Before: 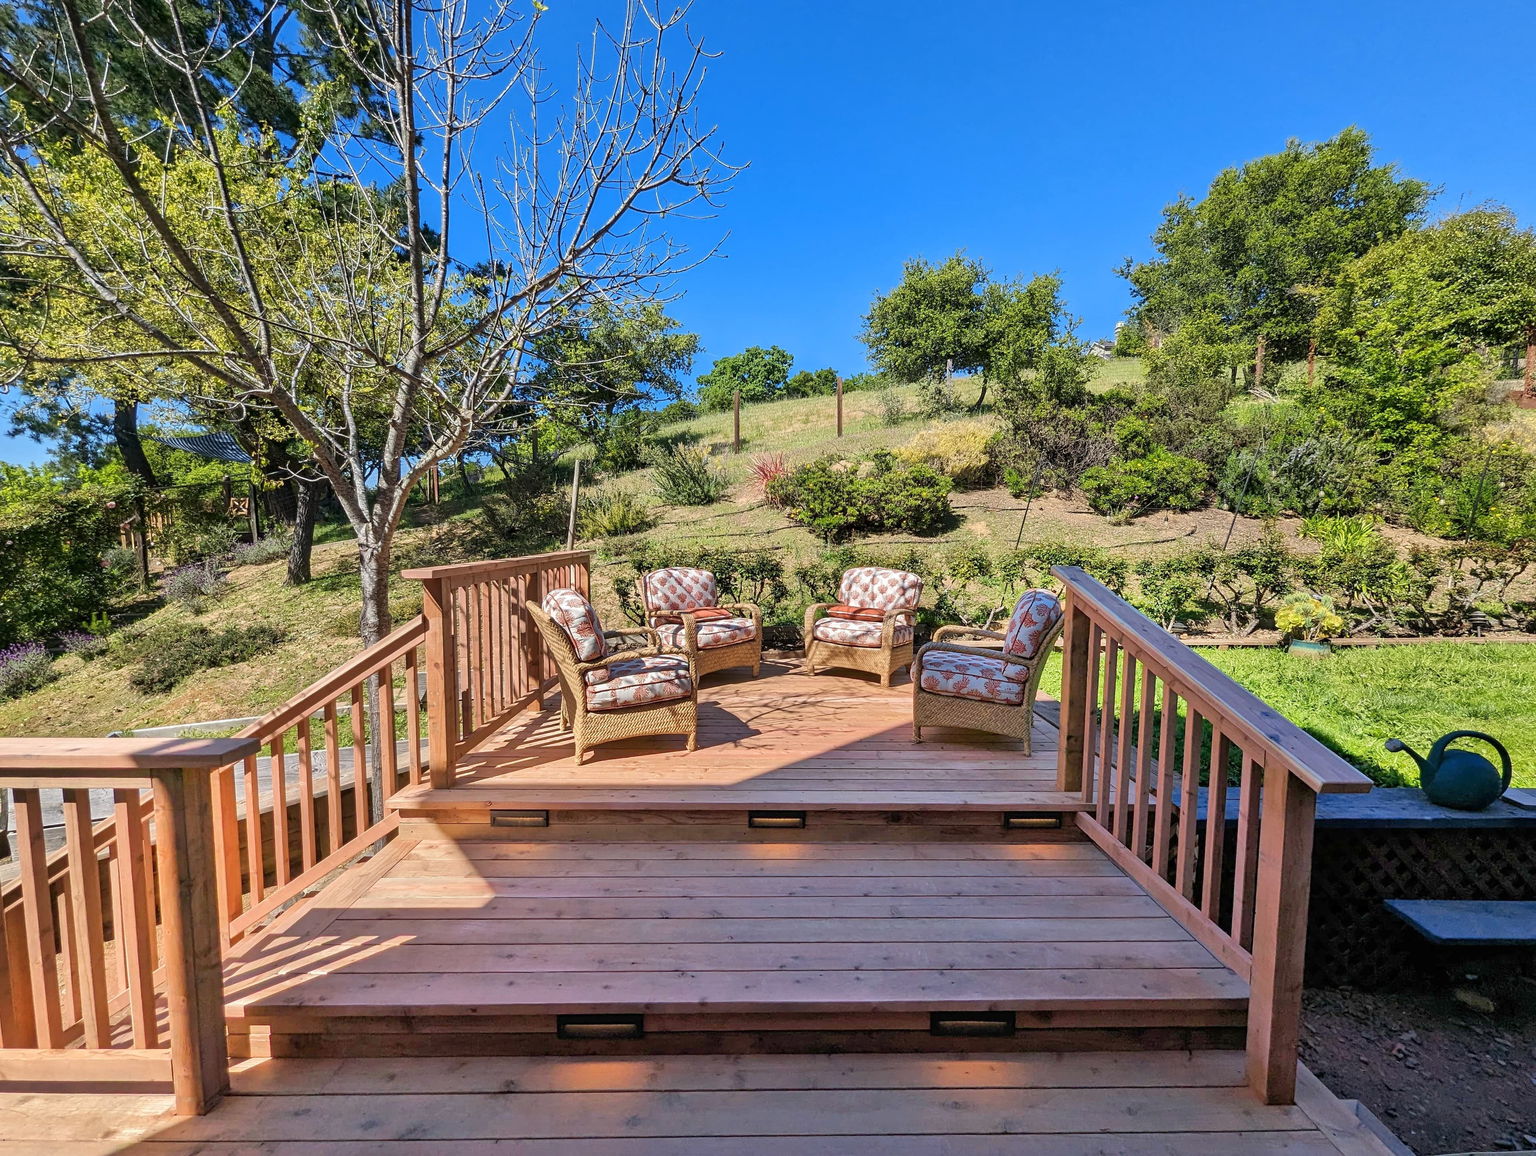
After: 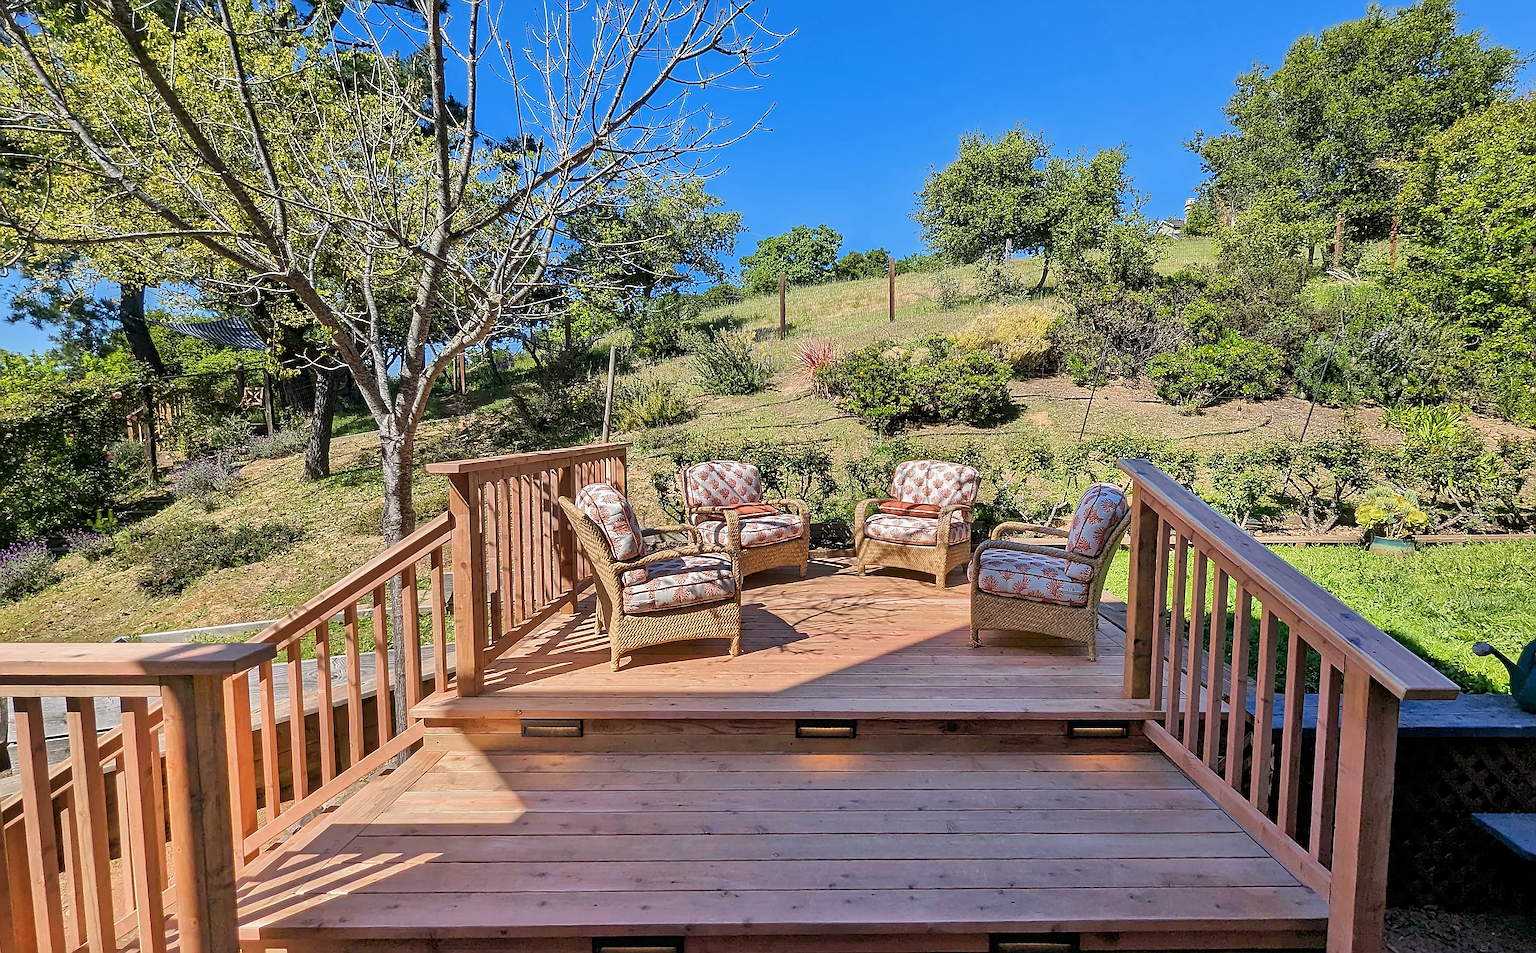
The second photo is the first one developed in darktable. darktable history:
sharpen: radius 1.382, amount 1.266, threshold 0.745
crop and rotate: angle 0.083°, top 11.591%, right 5.798%, bottom 10.718%
tone equalizer: -7 EV 0.109 EV, edges refinement/feathering 500, mask exposure compensation -1.57 EV, preserve details no
exposure: black level correction 0.002, exposure -0.104 EV, compensate highlight preservation false
color correction: highlights b* 0.04
